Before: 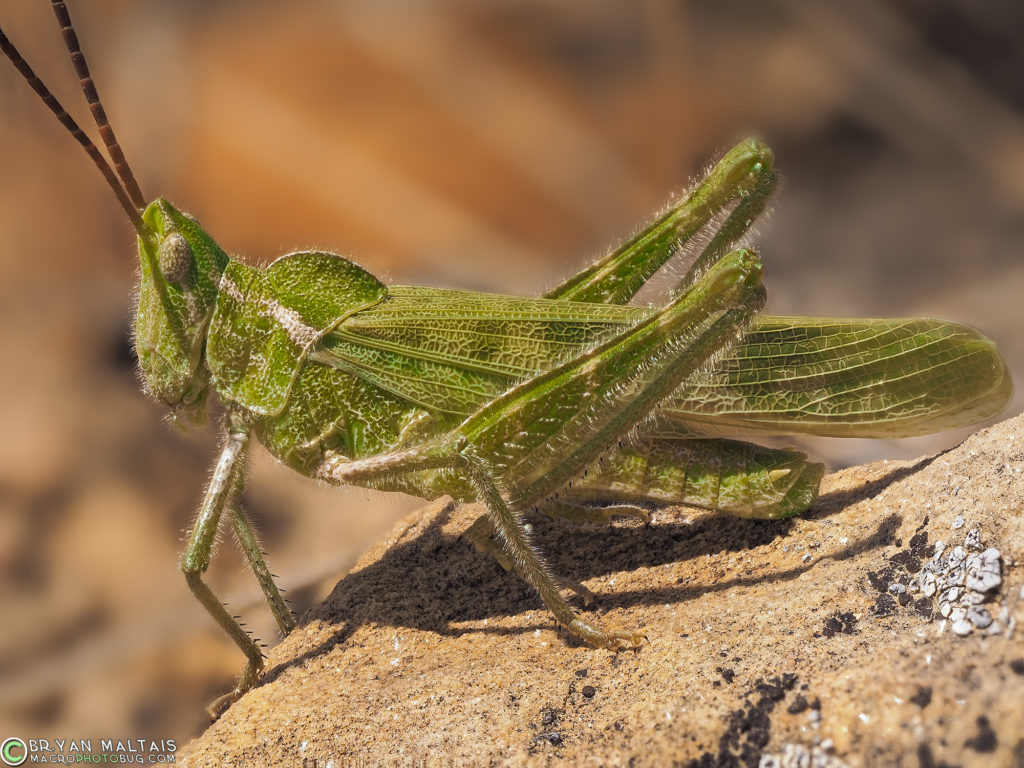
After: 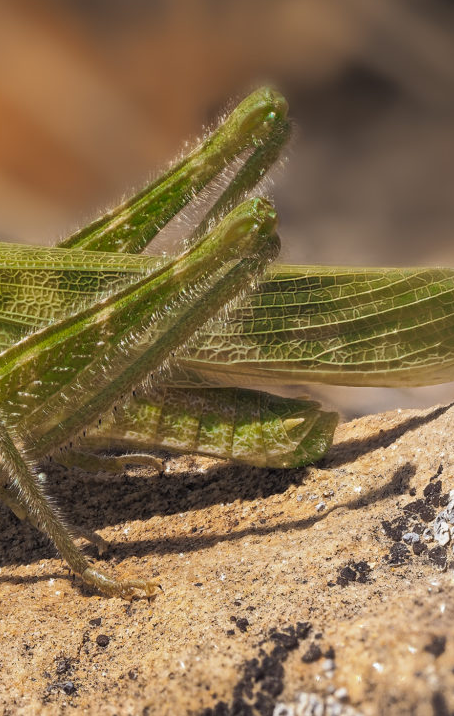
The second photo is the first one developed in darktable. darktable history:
crop: left 47.519%, top 6.688%, right 8.105%
